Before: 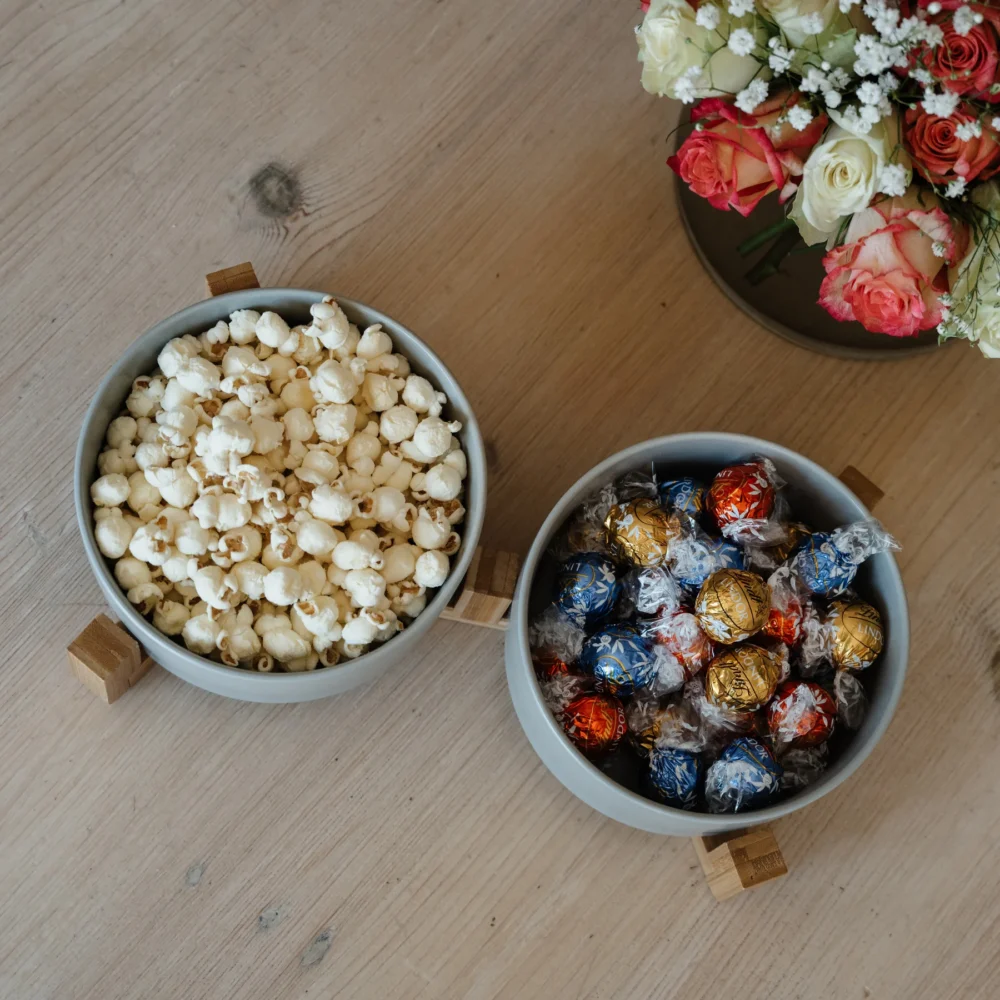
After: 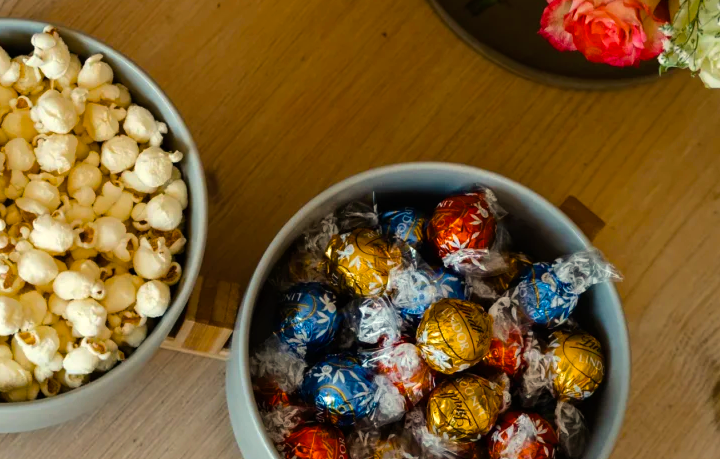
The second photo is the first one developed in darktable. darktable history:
crop and rotate: left 27.938%, top 27.046%, bottom 27.046%
white balance: red 1.045, blue 0.932
color balance rgb: linear chroma grading › global chroma 50%, perceptual saturation grading › global saturation 2.34%, global vibrance 6.64%, contrast 12.71%, saturation formula JzAzBz (2021)
